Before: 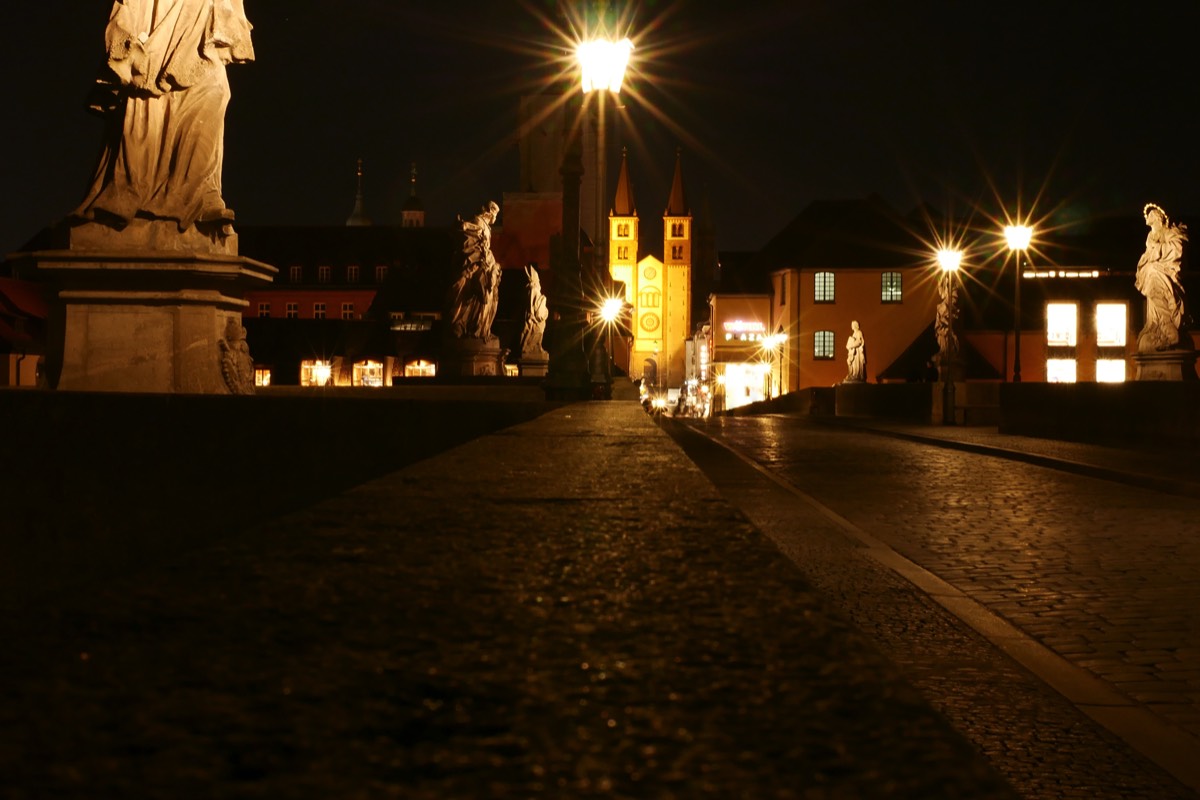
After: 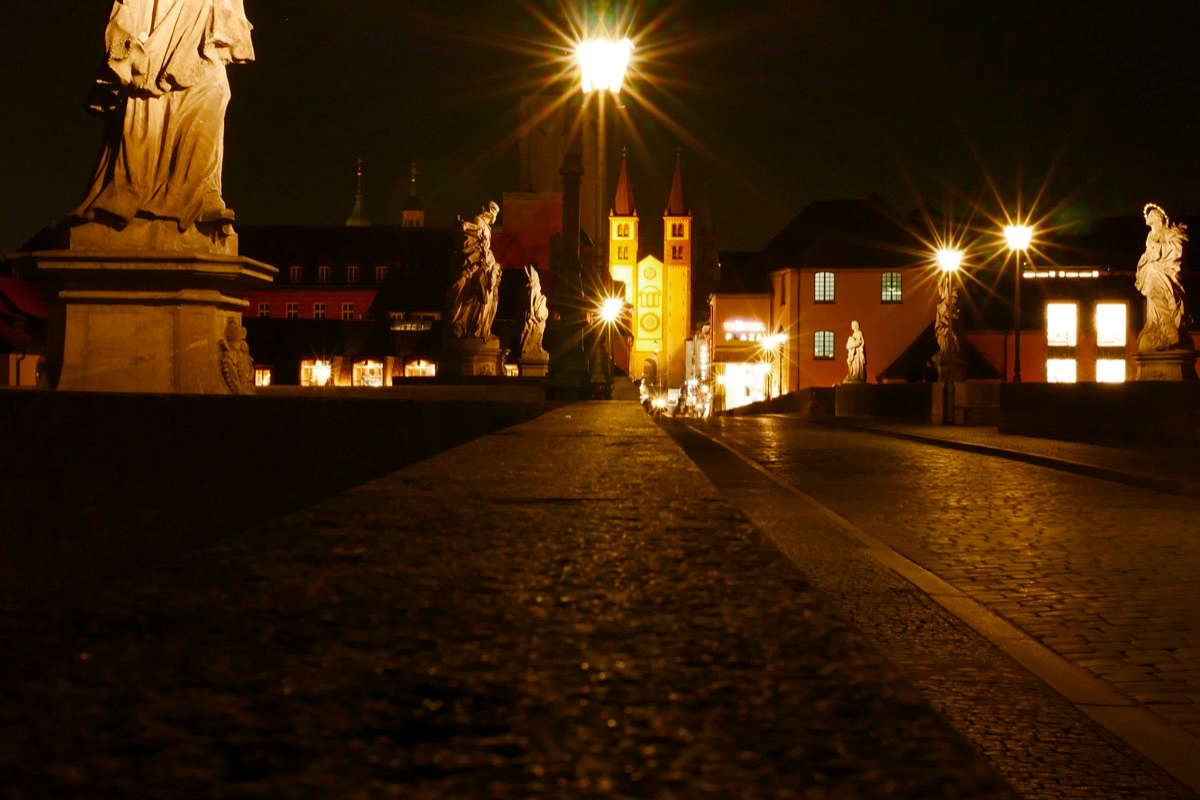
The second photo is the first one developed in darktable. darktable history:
vibrance: vibrance 67%
color balance rgb: perceptual saturation grading › global saturation 20%, perceptual saturation grading › highlights -25%, perceptual saturation grading › shadows 25%
